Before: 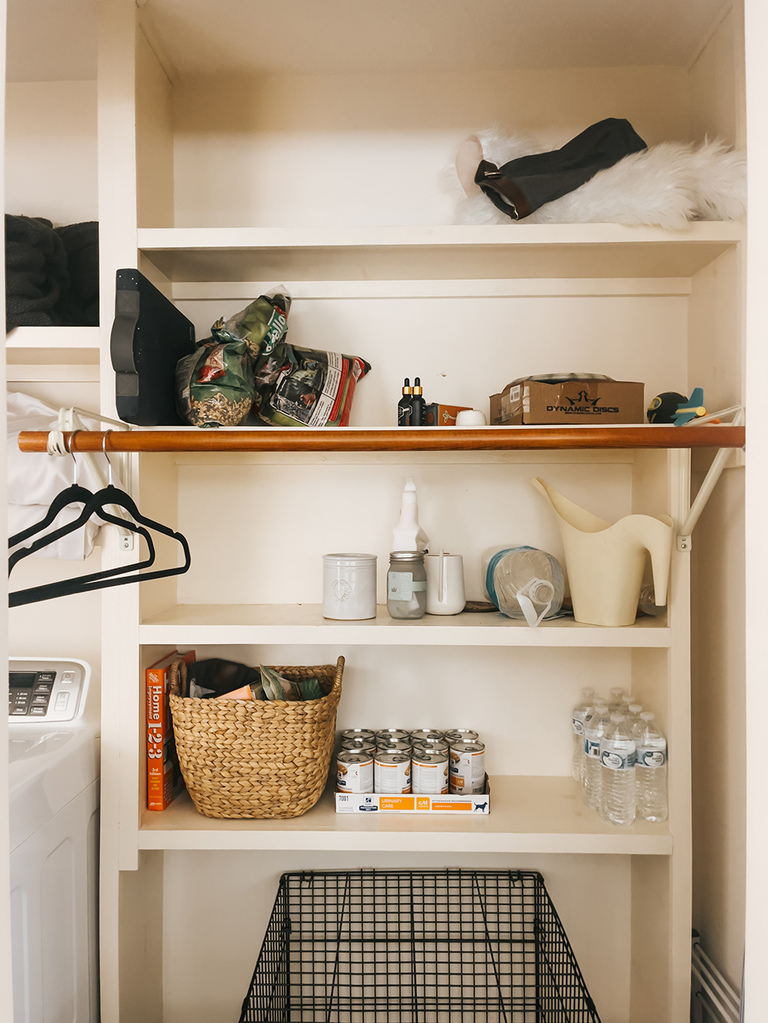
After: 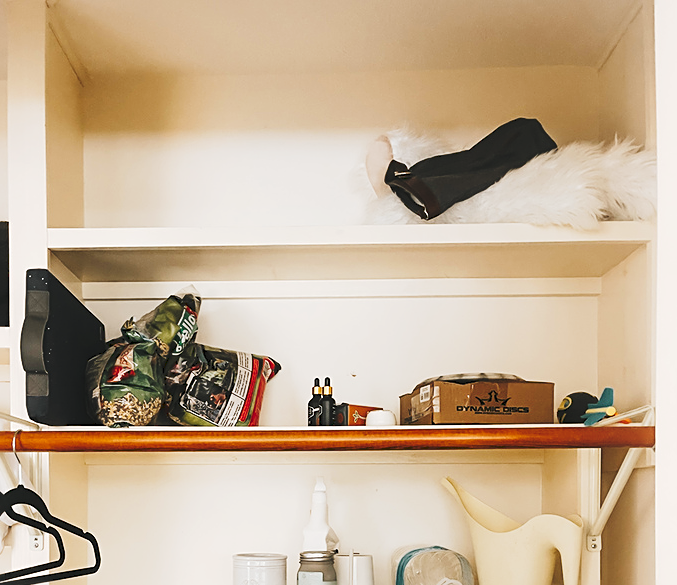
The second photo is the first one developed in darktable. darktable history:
crop and rotate: left 11.812%, bottom 42.776%
sharpen: on, module defaults
tone curve: curves: ch0 [(0, 0) (0.003, 0.077) (0.011, 0.079) (0.025, 0.085) (0.044, 0.095) (0.069, 0.109) (0.1, 0.124) (0.136, 0.142) (0.177, 0.169) (0.224, 0.207) (0.277, 0.267) (0.335, 0.347) (0.399, 0.442) (0.468, 0.54) (0.543, 0.635) (0.623, 0.726) (0.709, 0.813) (0.801, 0.882) (0.898, 0.934) (1, 1)], preserve colors none
